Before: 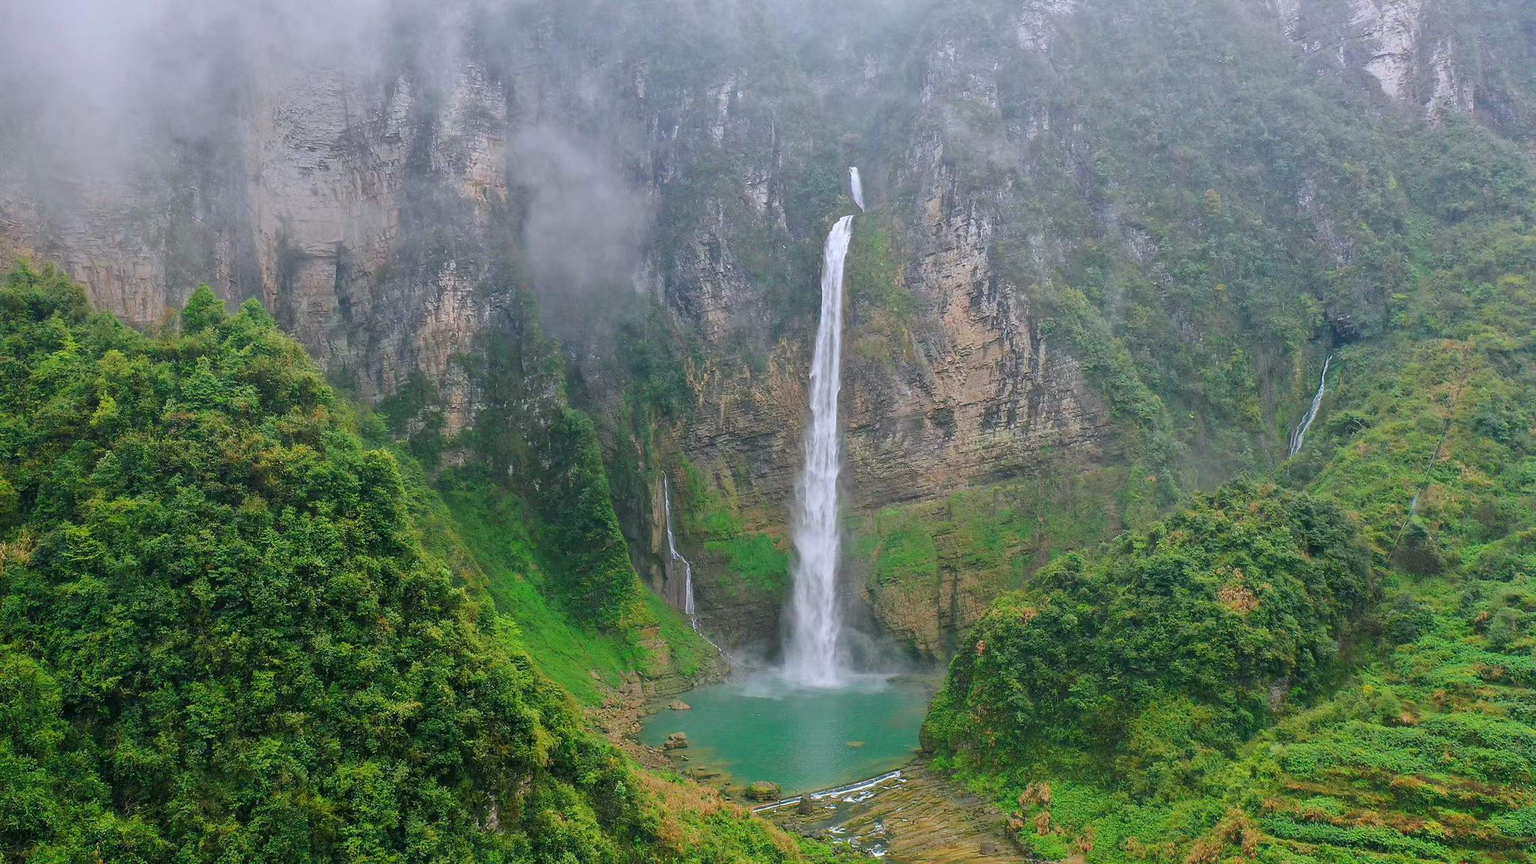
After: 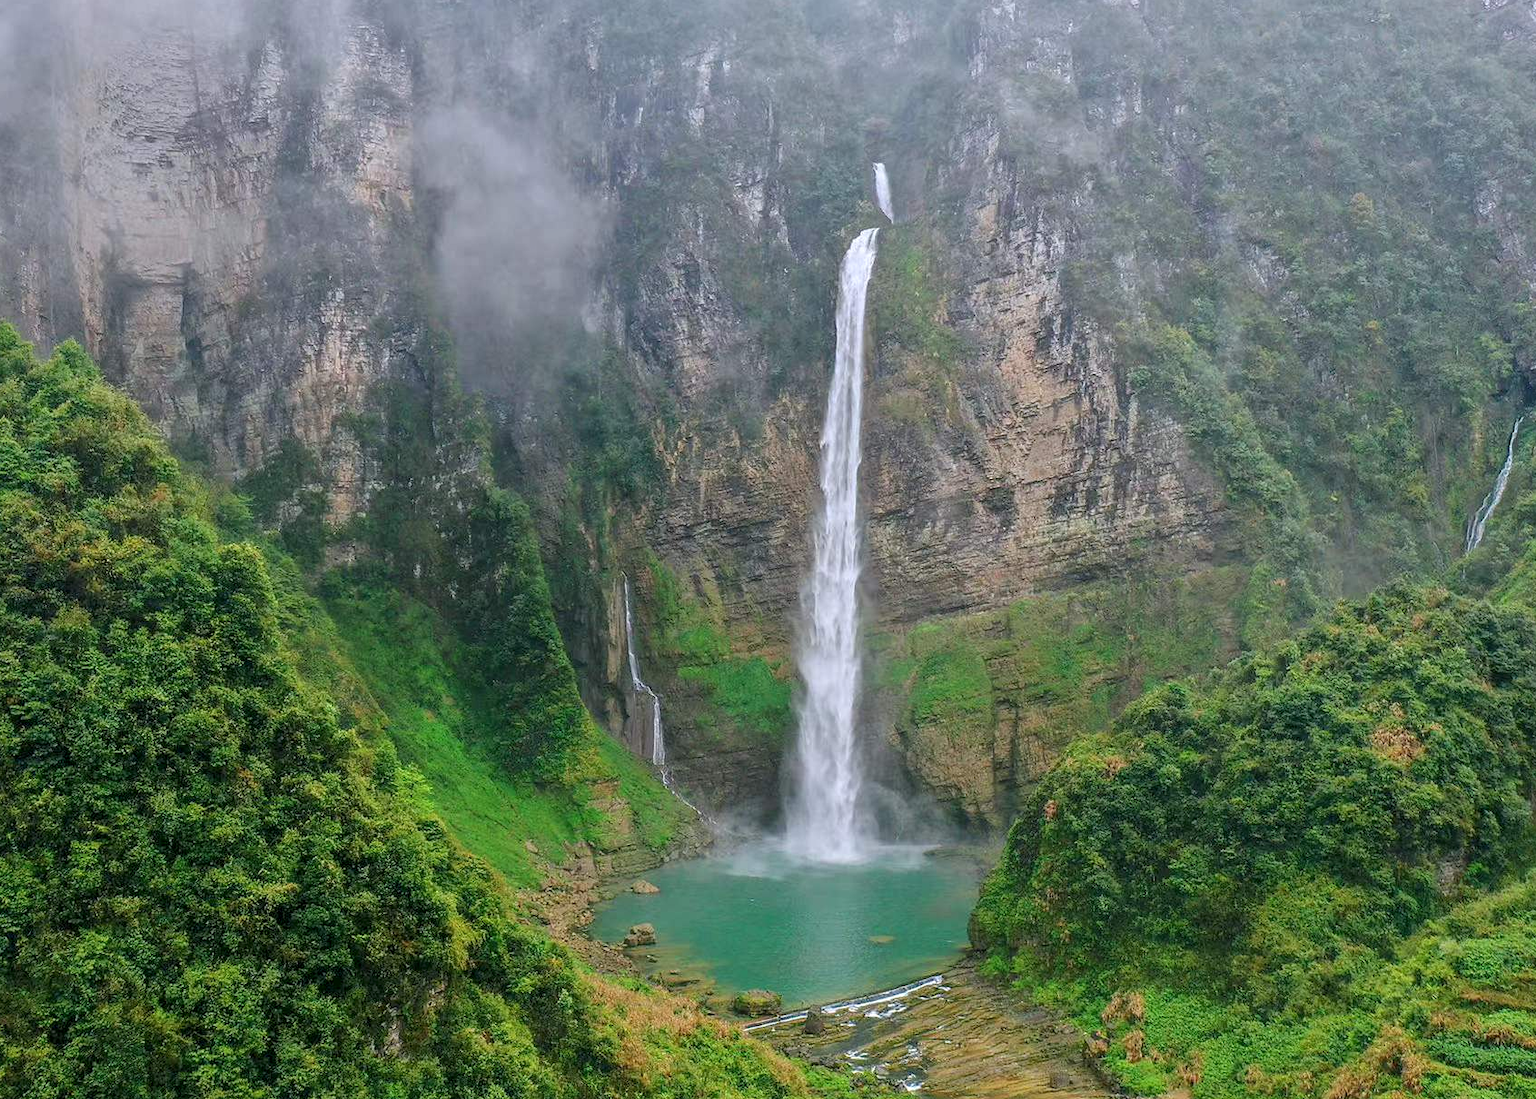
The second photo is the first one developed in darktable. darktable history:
local contrast: on, module defaults
crop and rotate: left 13.059%, top 5.349%, right 12.629%
